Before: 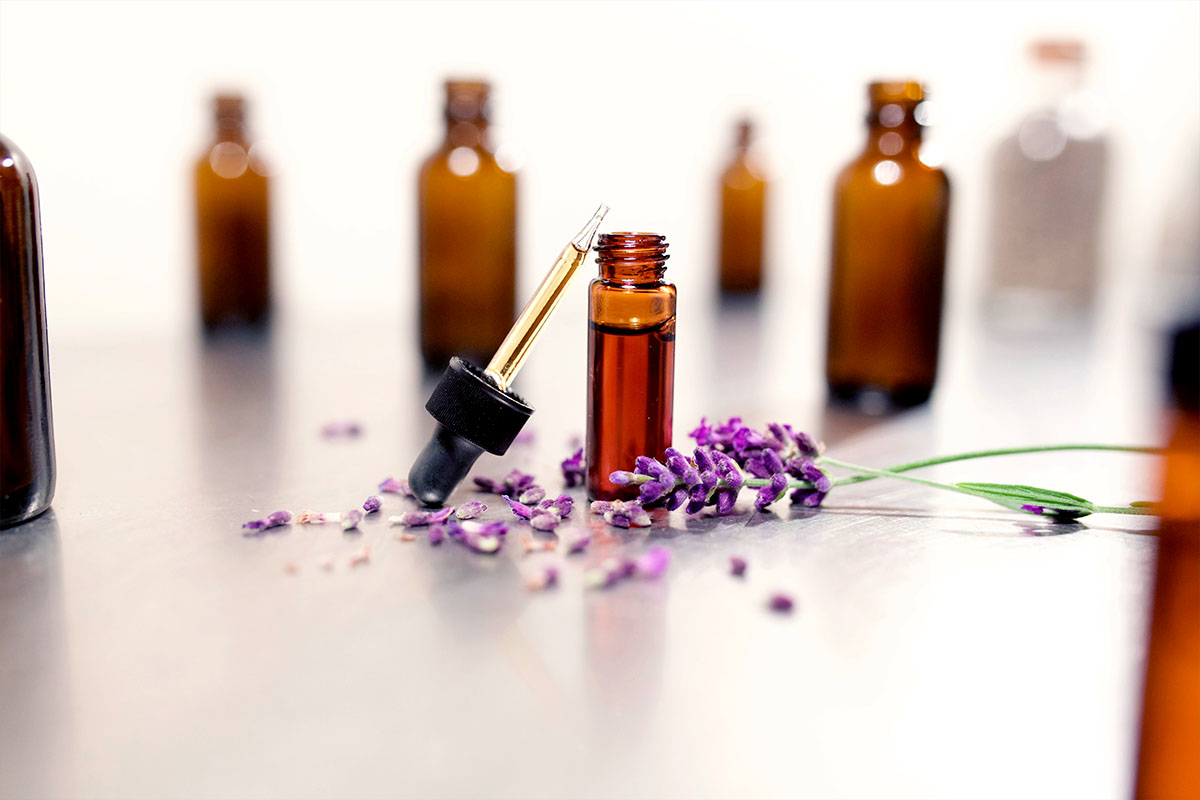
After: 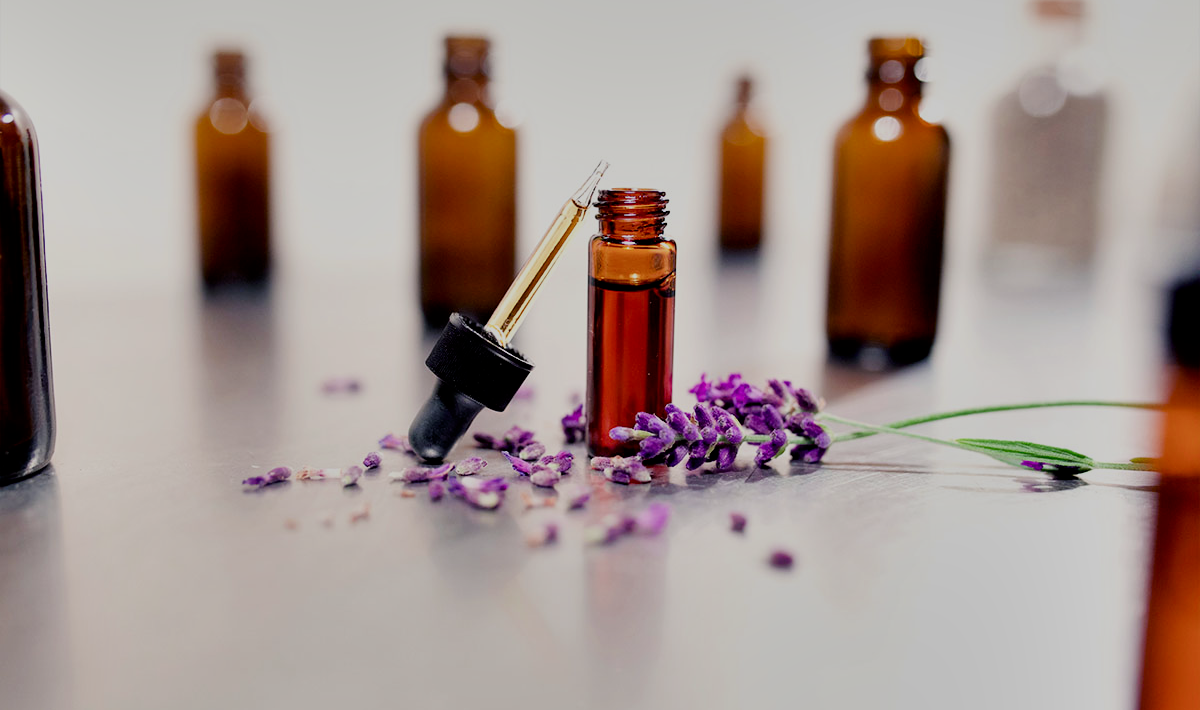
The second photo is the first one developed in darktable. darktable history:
crop and rotate: top 5.609%, bottom 5.609%
color balance rgb: global vibrance 0.5%
filmic rgb: black relative exposure -7.65 EV, white relative exposure 4.56 EV, hardness 3.61
shadows and highlights: shadows 60, soften with gaussian
contrast brightness saturation: brightness -0.09
